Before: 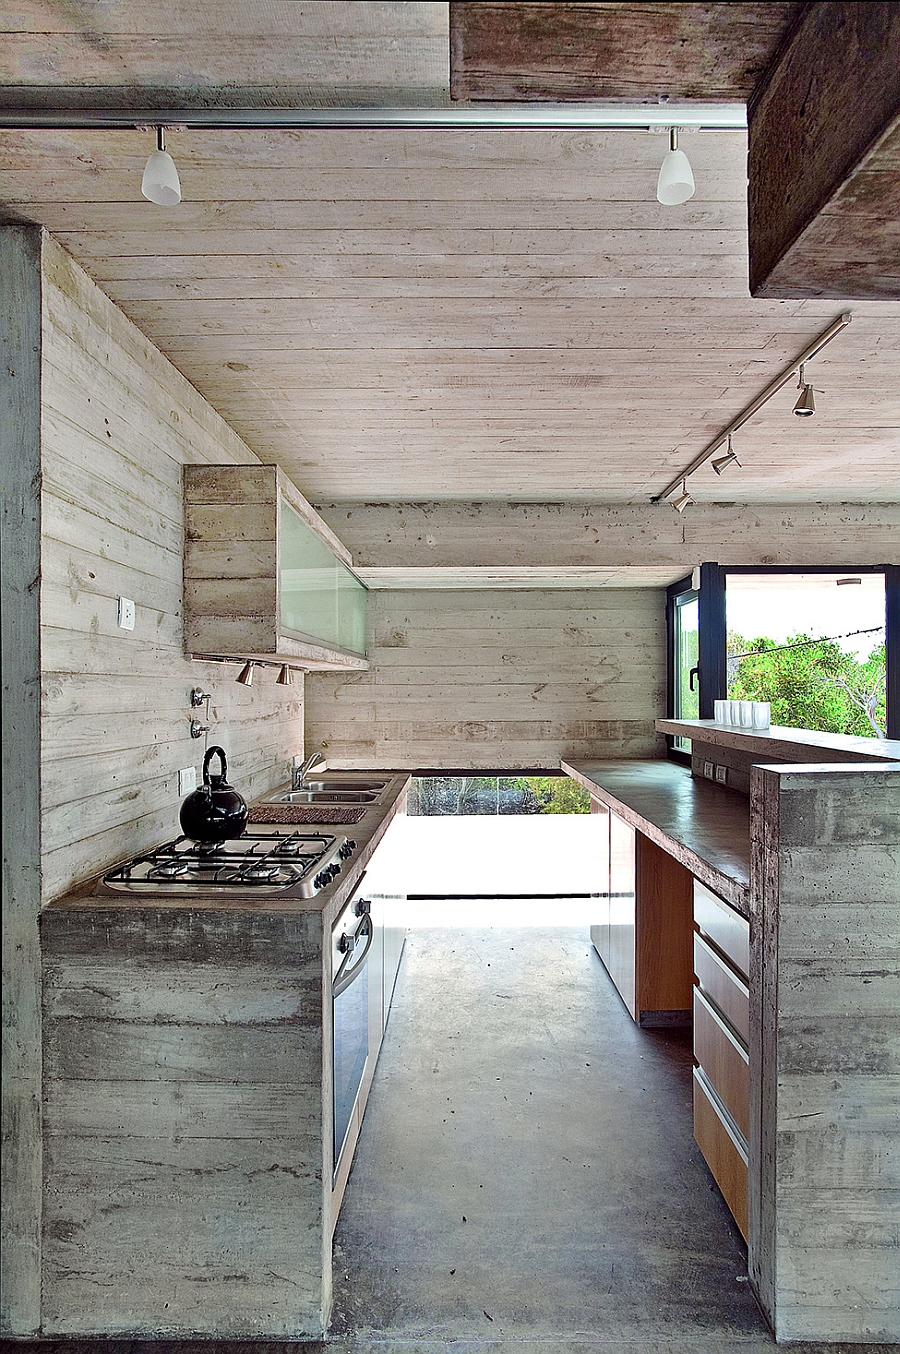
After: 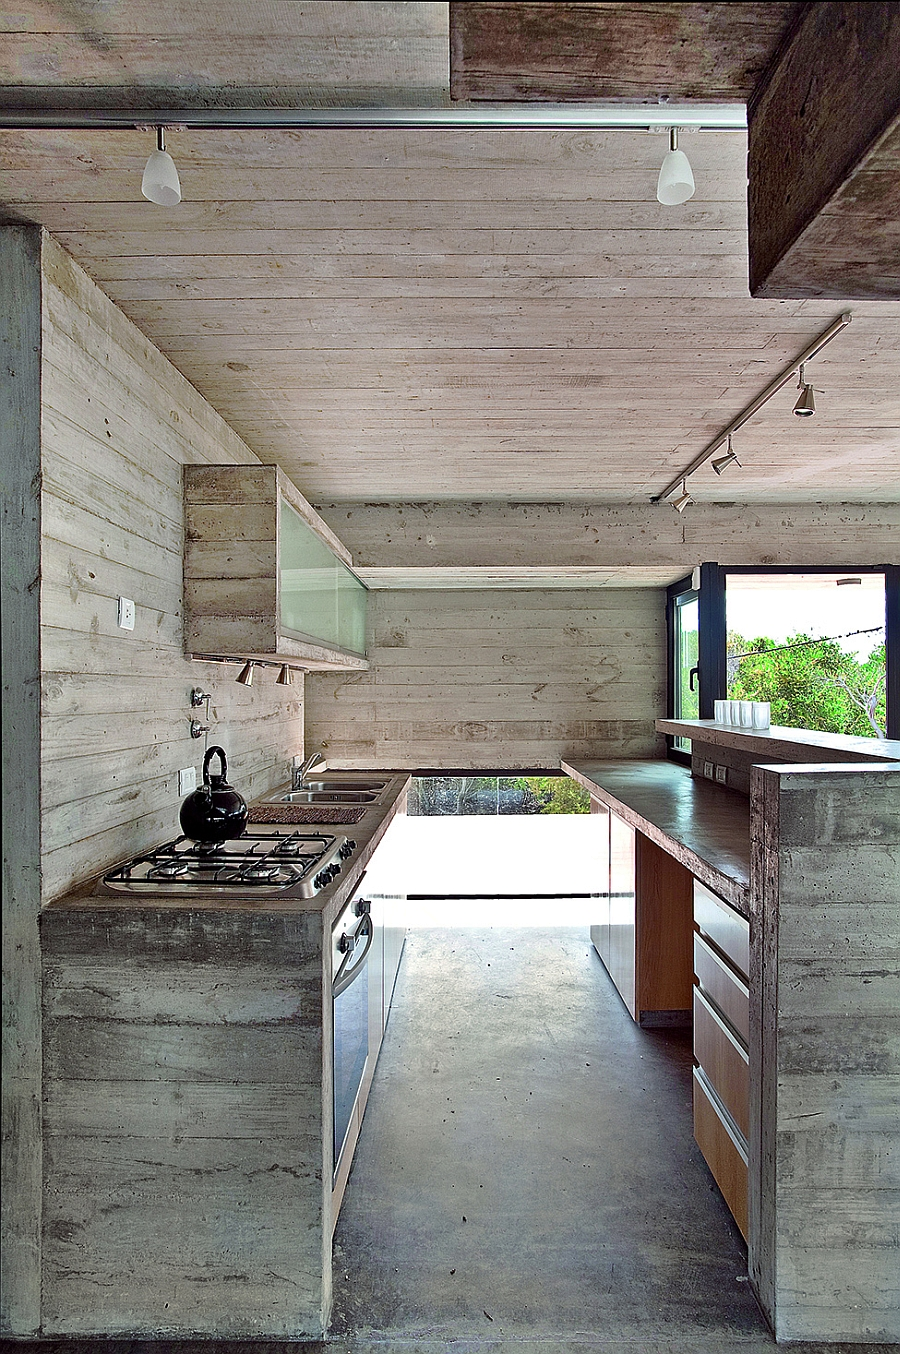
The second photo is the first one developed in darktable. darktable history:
tone curve: curves: ch0 [(0, 0) (0.641, 0.595) (1, 1)], preserve colors none
